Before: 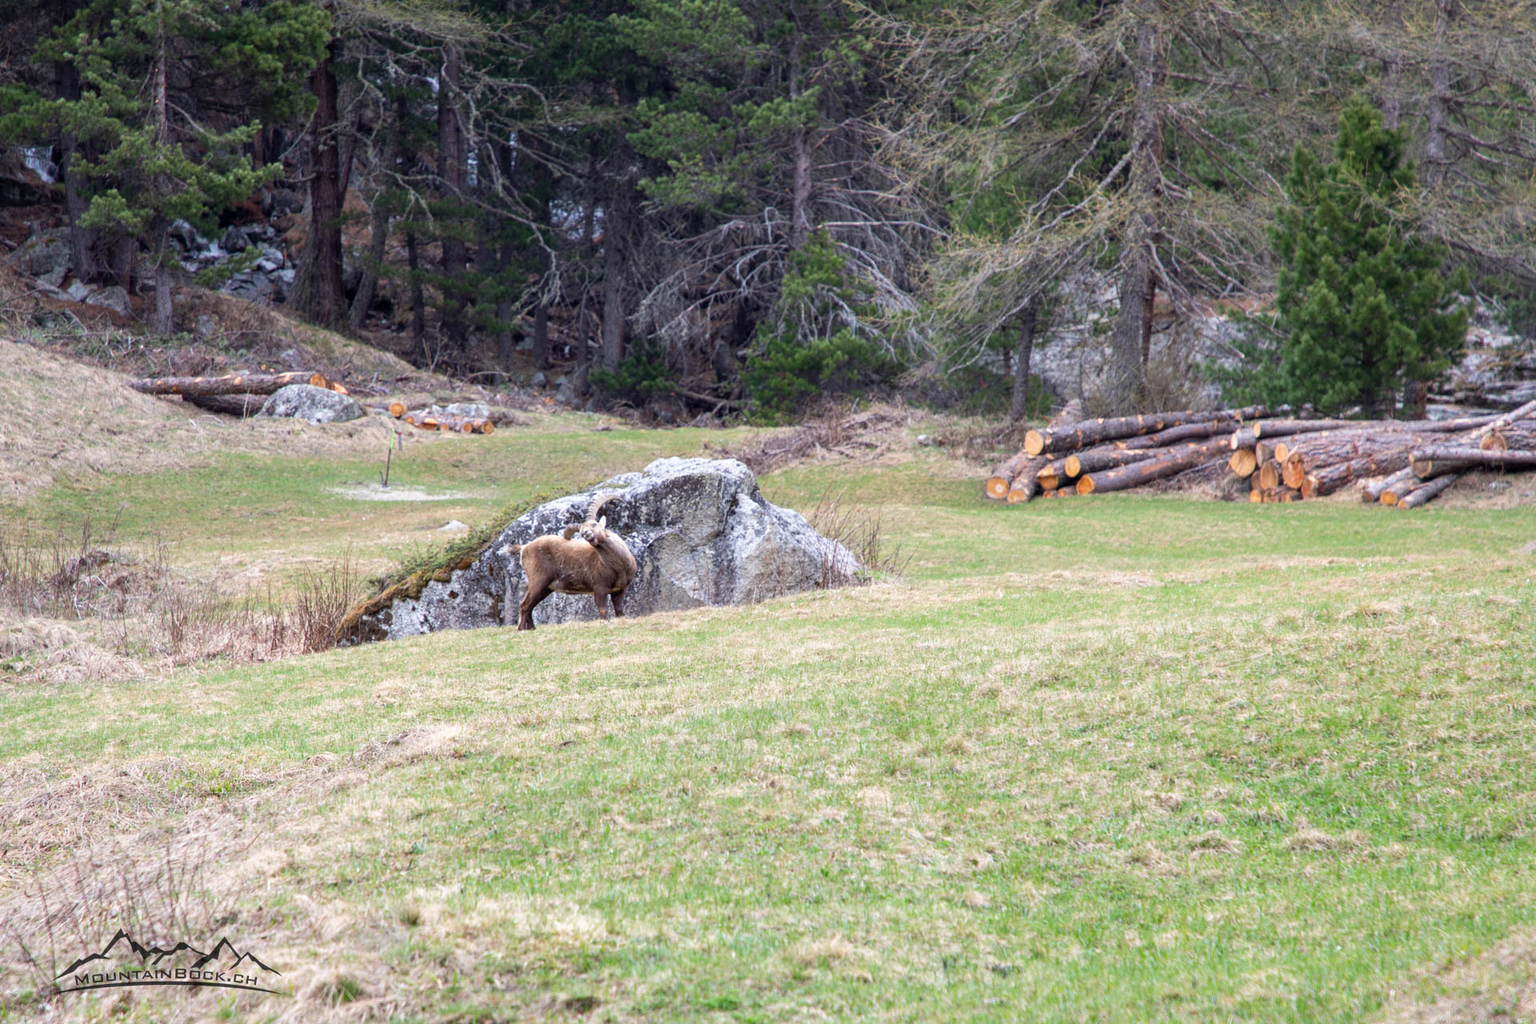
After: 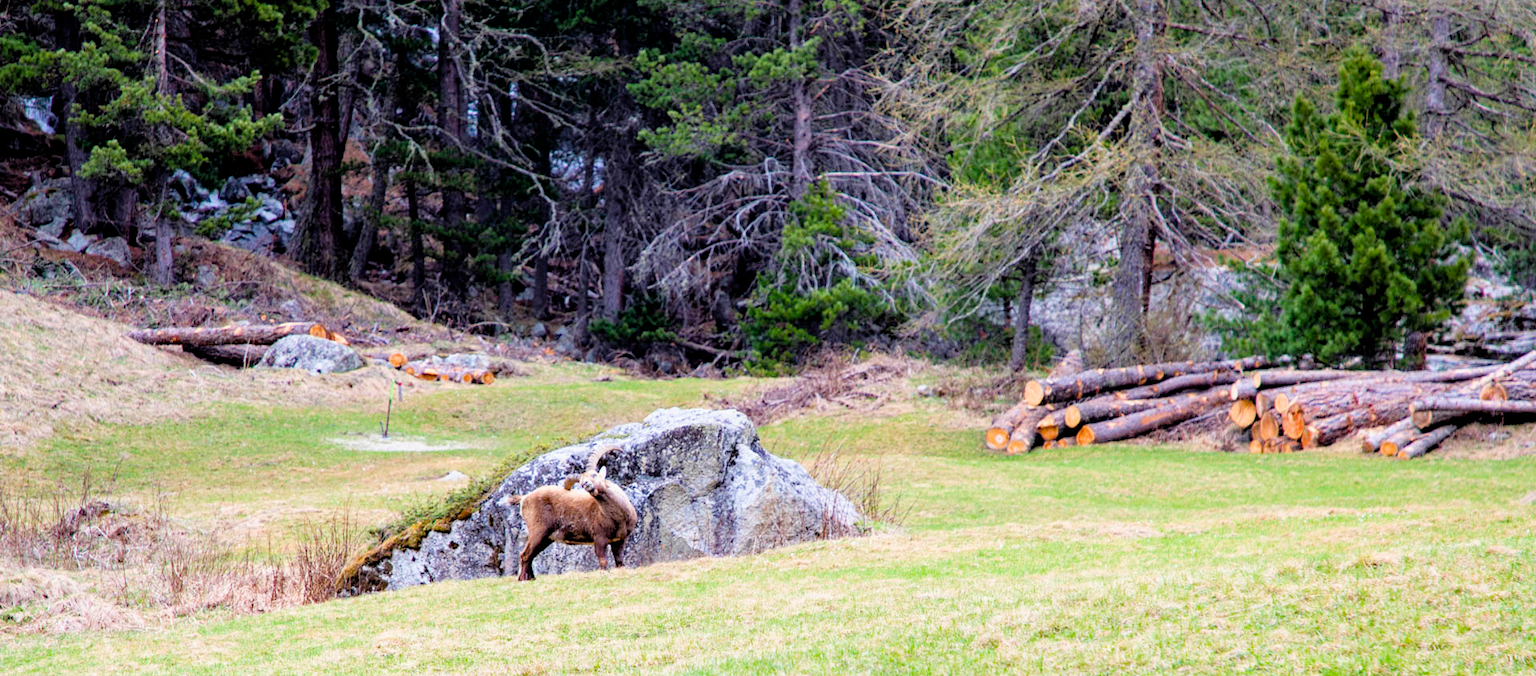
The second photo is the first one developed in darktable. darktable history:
color balance rgb: perceptual saturation grading › global saturation 13.71%, perceptual saturation grading › highlights -24.913%, perceptual saturation grading › shadows 29.741%, global vibrance 50.469%
haze removal: adaptive false
crop and rotate: top 4.851%, bottom 29.036%
exposure: exposure 0.604 EV, compensate highlight preservation false
filmic rgb: black relative exposure -3.27 EV, white relative exposure 3.46 EV, hardness 2.36, contrast 1.102
